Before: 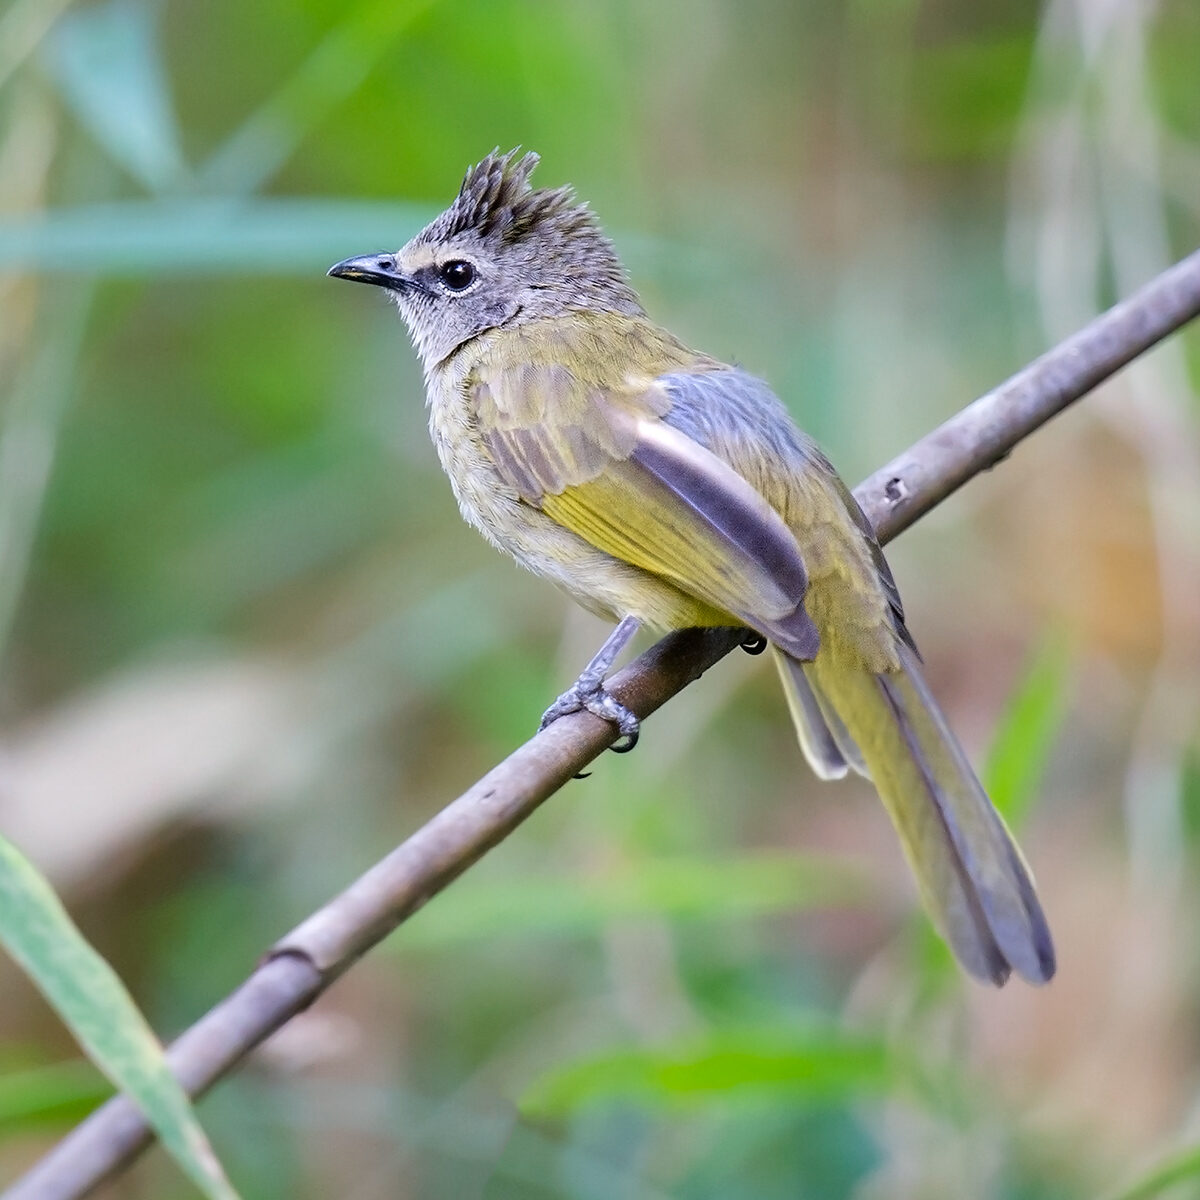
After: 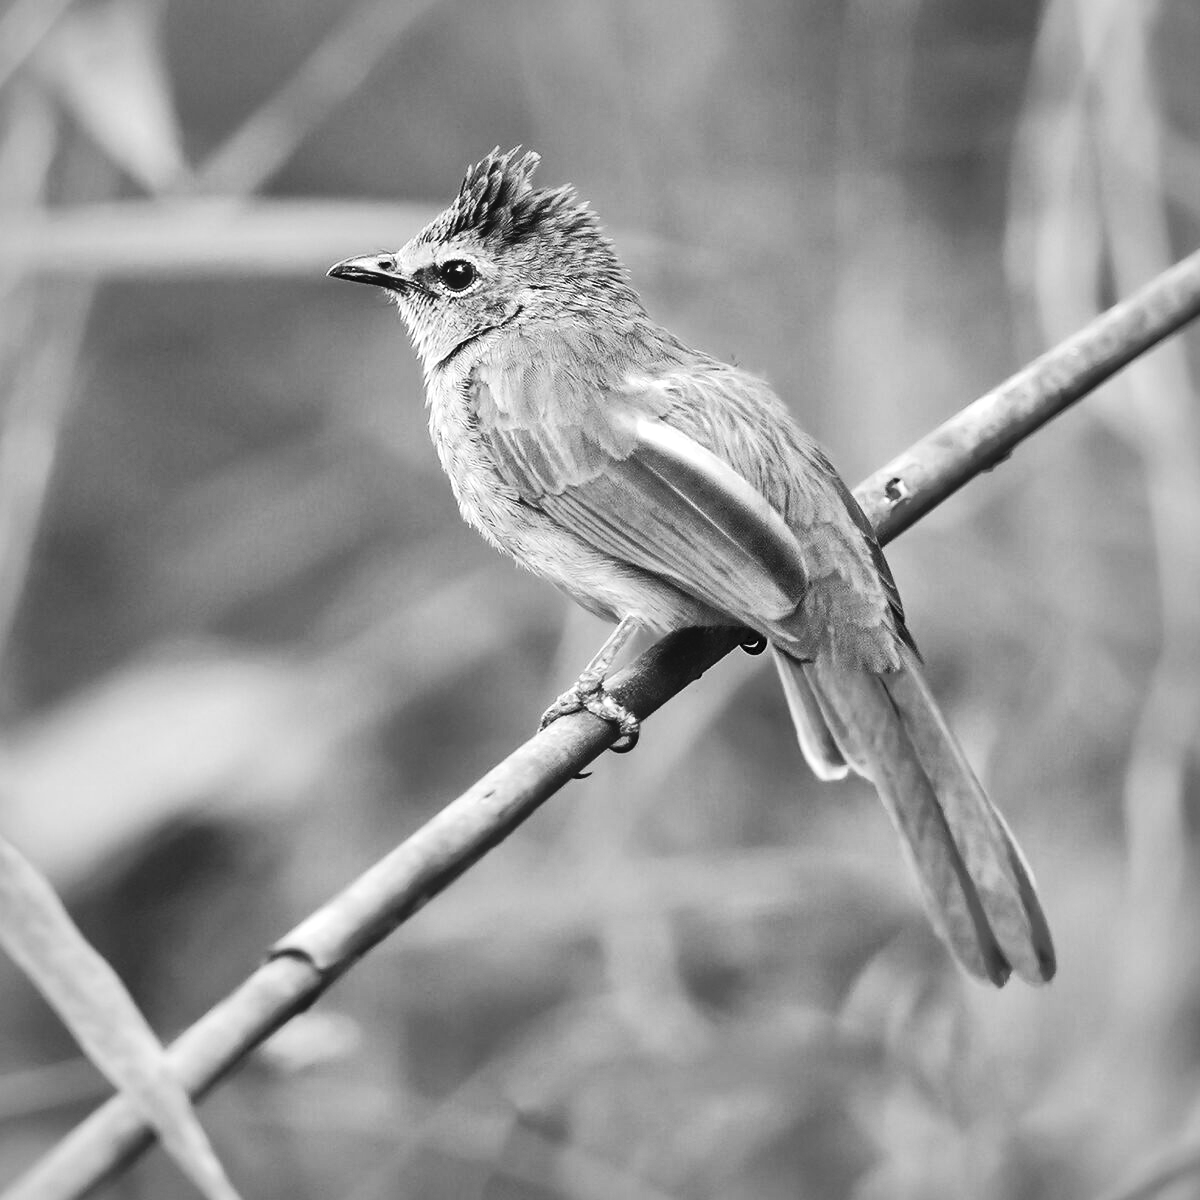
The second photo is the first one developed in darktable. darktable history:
local contrast: mode bilateral grid, contrast 25, coarseness 60, detail 151%, midtone range 0.2
tone curve: curves: ch0 [(0, 0) (0.003, 0.072) (0.011, 0.077) (0.025, 0.082) (0.044, 0.094) (0.069, 0.106) (0.1, 0.125) (0.136, 0.145) (0.177, 0.173) (0.224, 0.216) (0.277, 0.281) (0.335, 0.356) (0.399, 0.436) (0.468, 0.53) (0.543, 0.629) (0.623, 0.724) (0.709, 0.808) (0.801, 0.88) (0.898, 0.941) (1, 1)], preserve colors none
color calibration: output gray [0.22, 0.42, 0.37, 0], gray › normalize channels true, illuminant same as pipeline (D50), adaptation XYZ, x 0.346, y 0.359, gamut compression 0
shadows and highlights: on, module defaults
